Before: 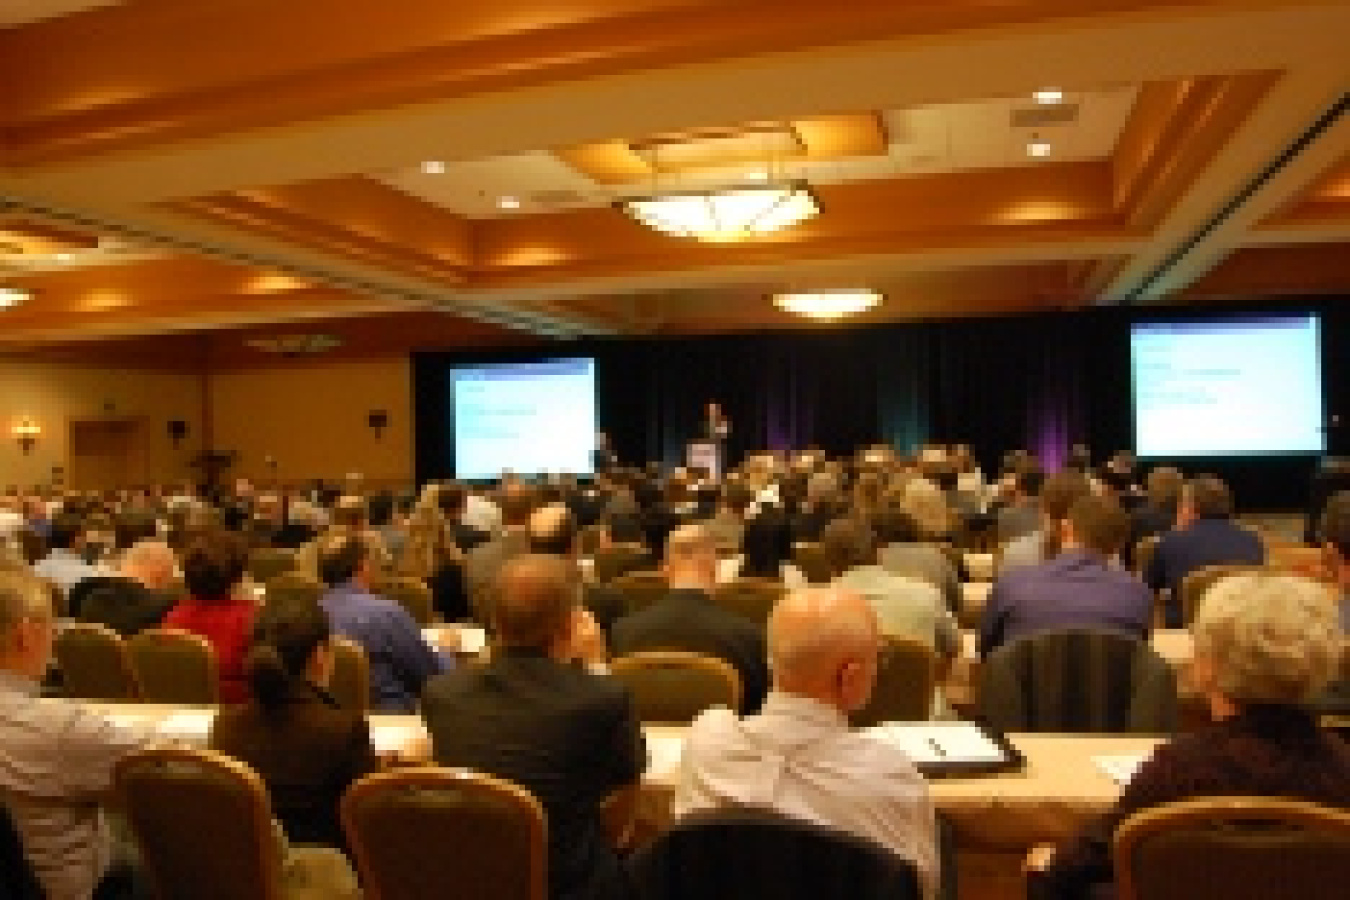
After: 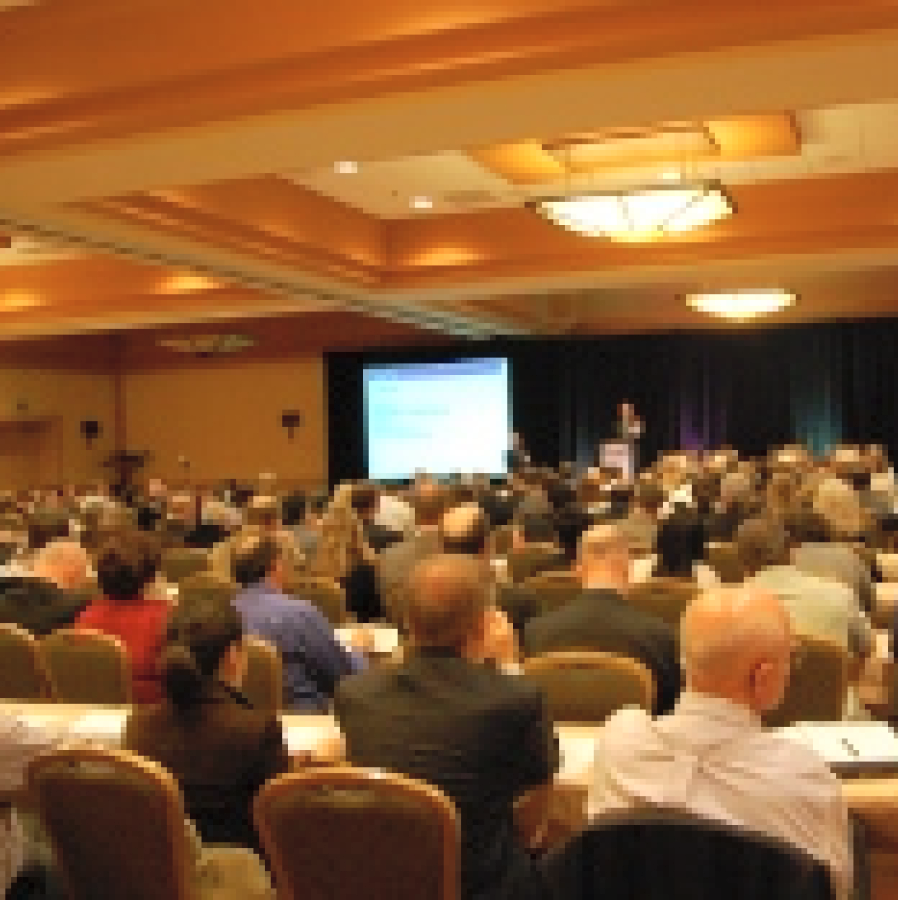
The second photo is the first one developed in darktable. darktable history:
contrast brightness saturation: brightness 0.15
crop and rotate: left 6.591%, right 26.841%
